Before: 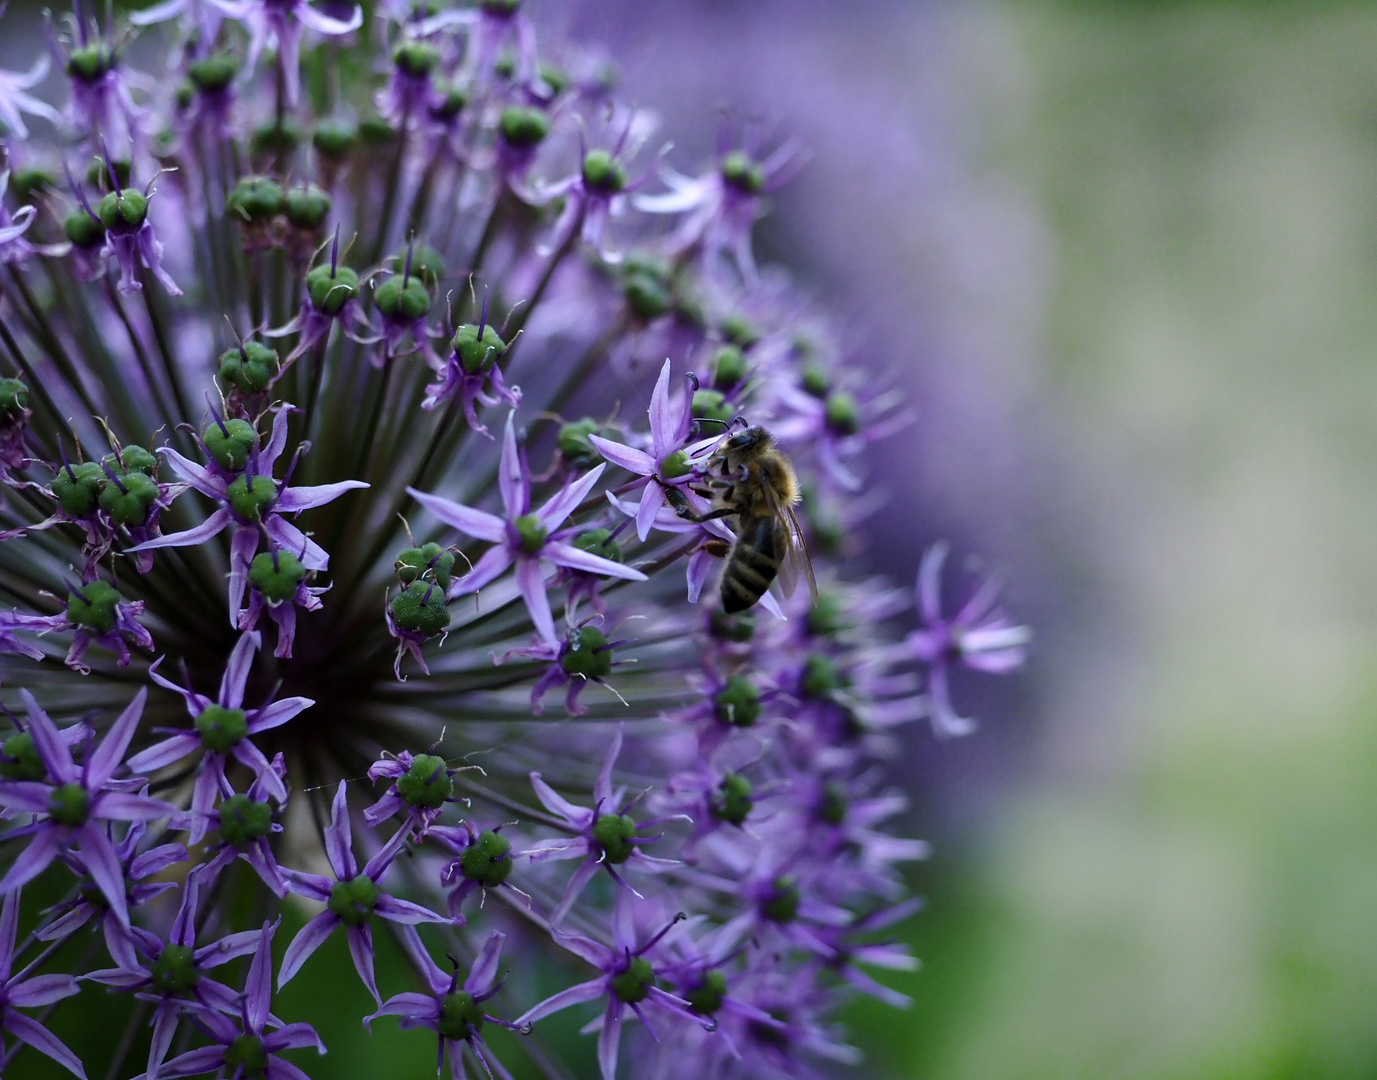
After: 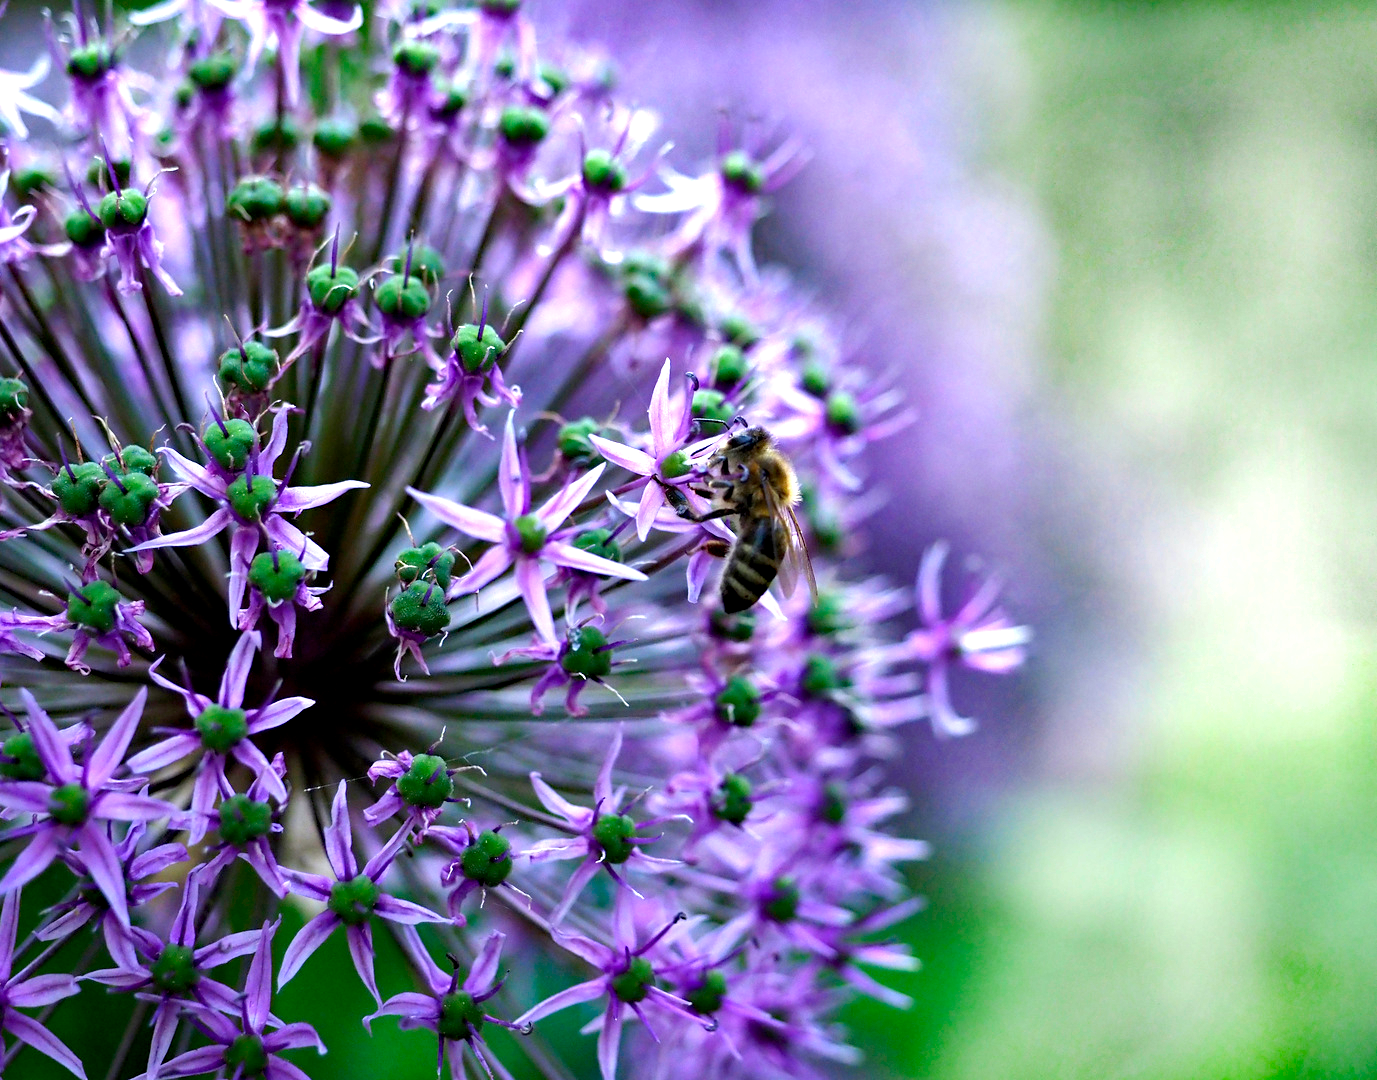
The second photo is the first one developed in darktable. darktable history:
exposure: black level correction 0.001, exposure 0.5 EV, compensate exposure bias true, compensate highlight preservation false
shadows and highlights: shadows 35, highlights -35, soften with gaussian
haze removal: compatibility mode true, adaptive false
